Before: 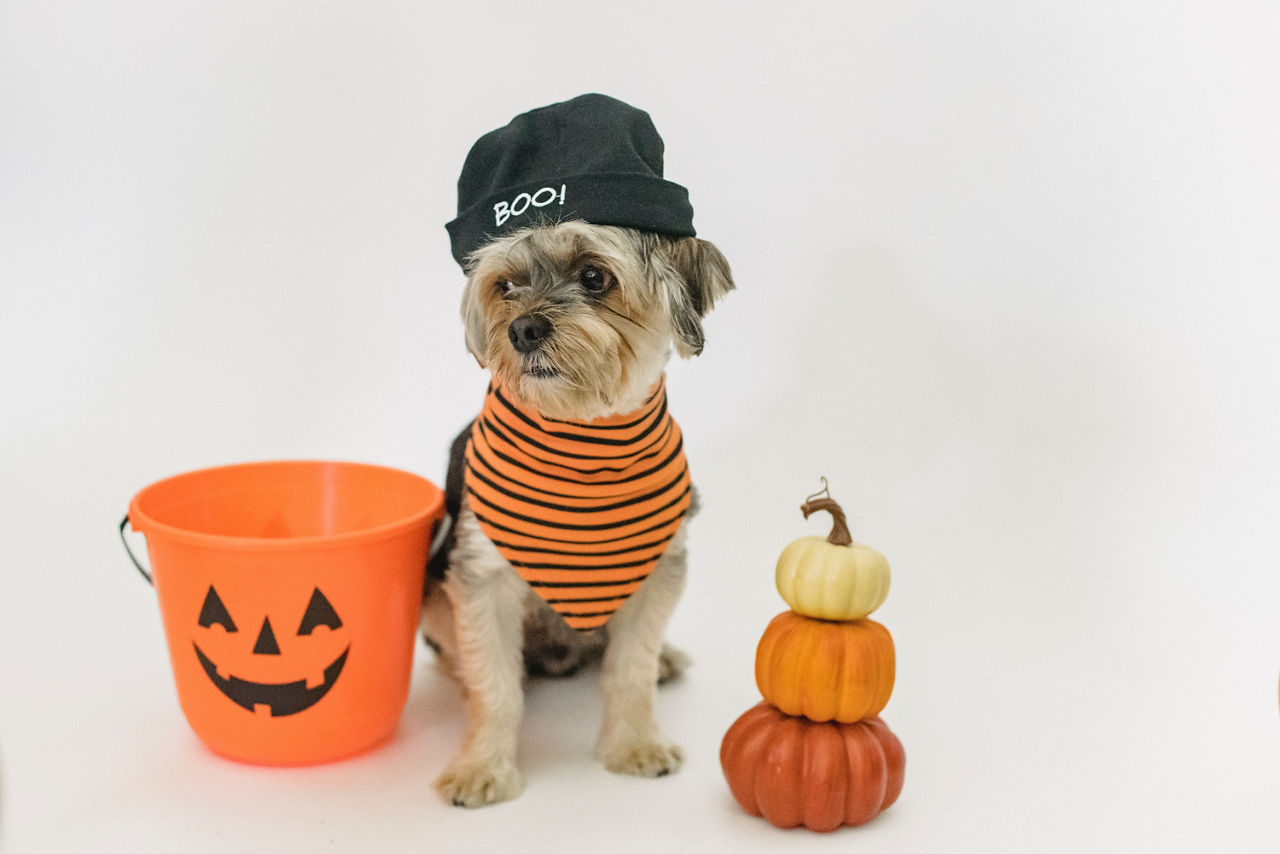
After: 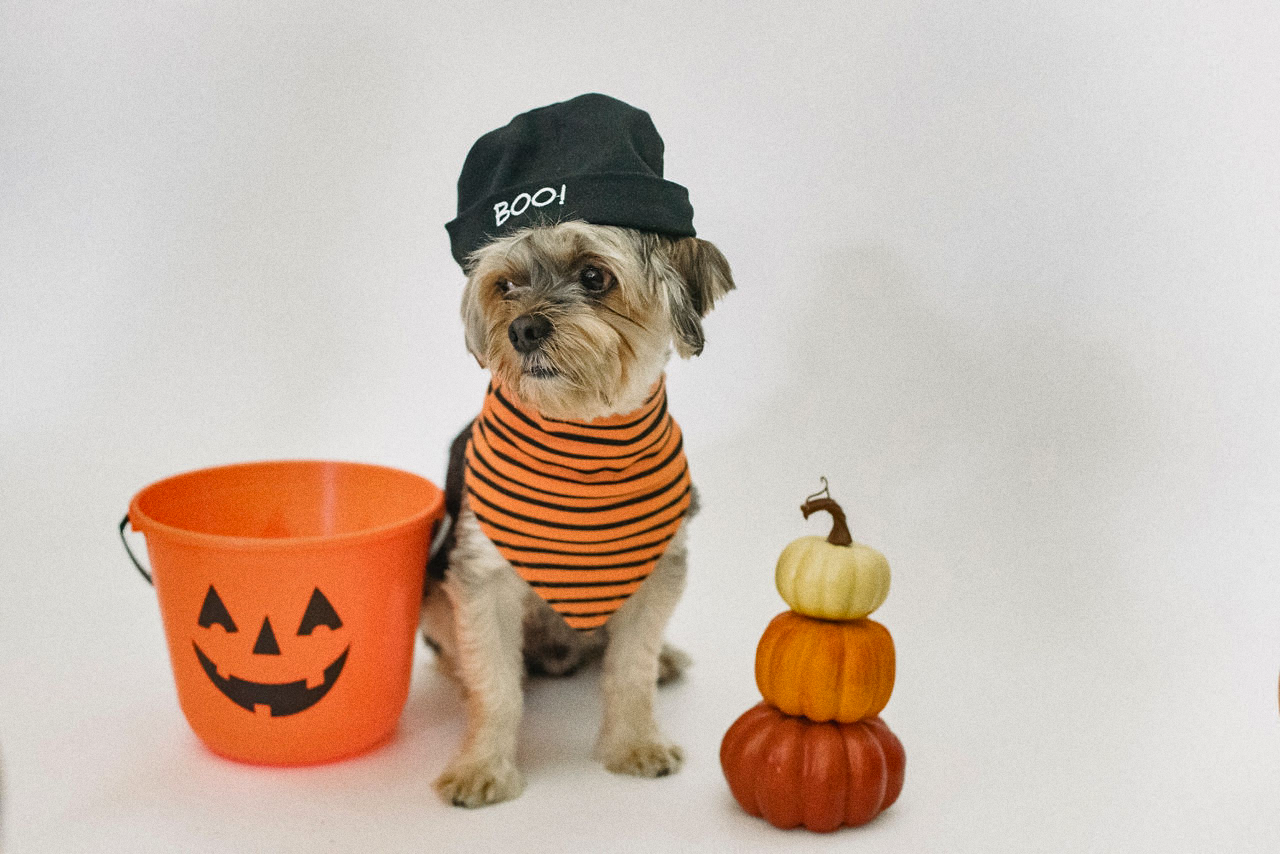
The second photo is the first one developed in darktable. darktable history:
shadows and highlights: soften with gaussian
grain: coarseness 0.09 ISO
